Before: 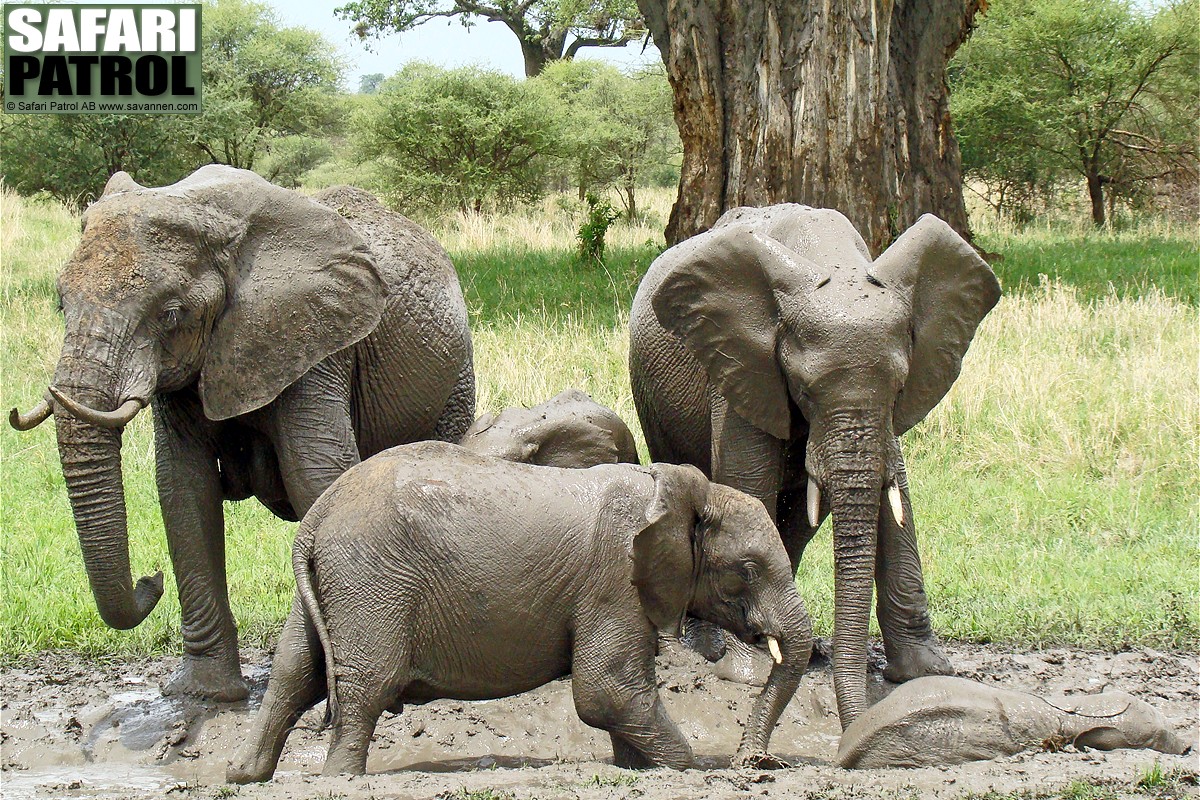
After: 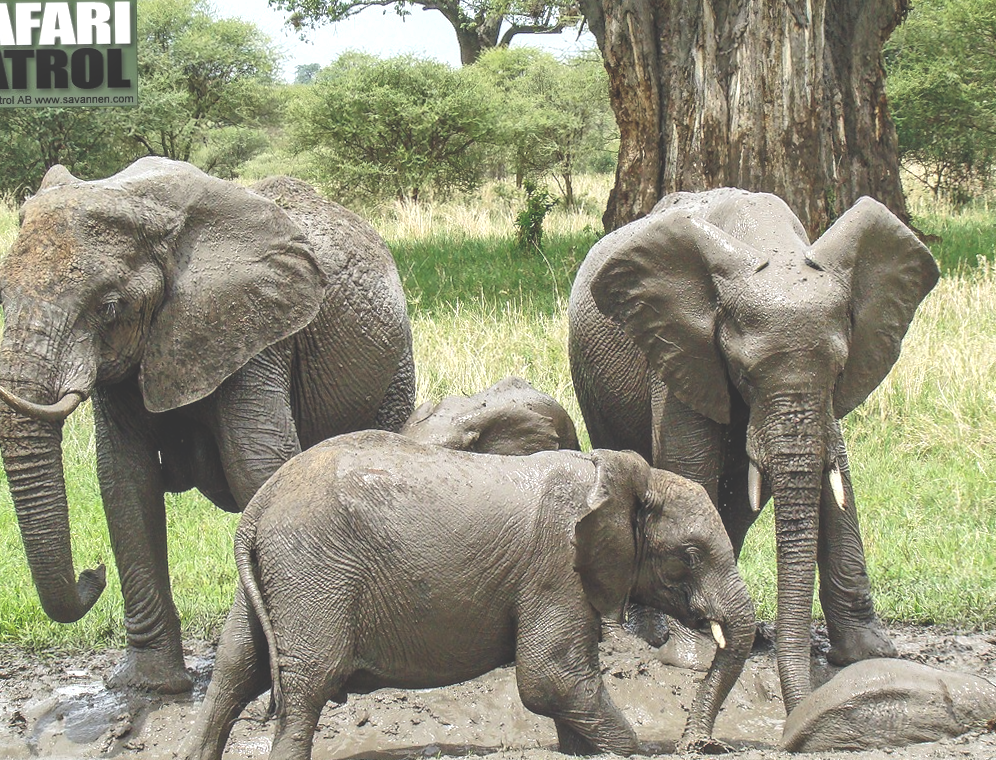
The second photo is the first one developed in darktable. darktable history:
local contrast: on, module defaults
shadows and highlights: shadows 10.99, white point adjustment 1.02, highlights -40.13
crop and rotate: angle 0.76°, left 4.111%, top 0.732%, right 11.219%, bottom 2.368%
exposure: black level correction -0.042, exposure 0.064 EV, compensate highlight preservation false
